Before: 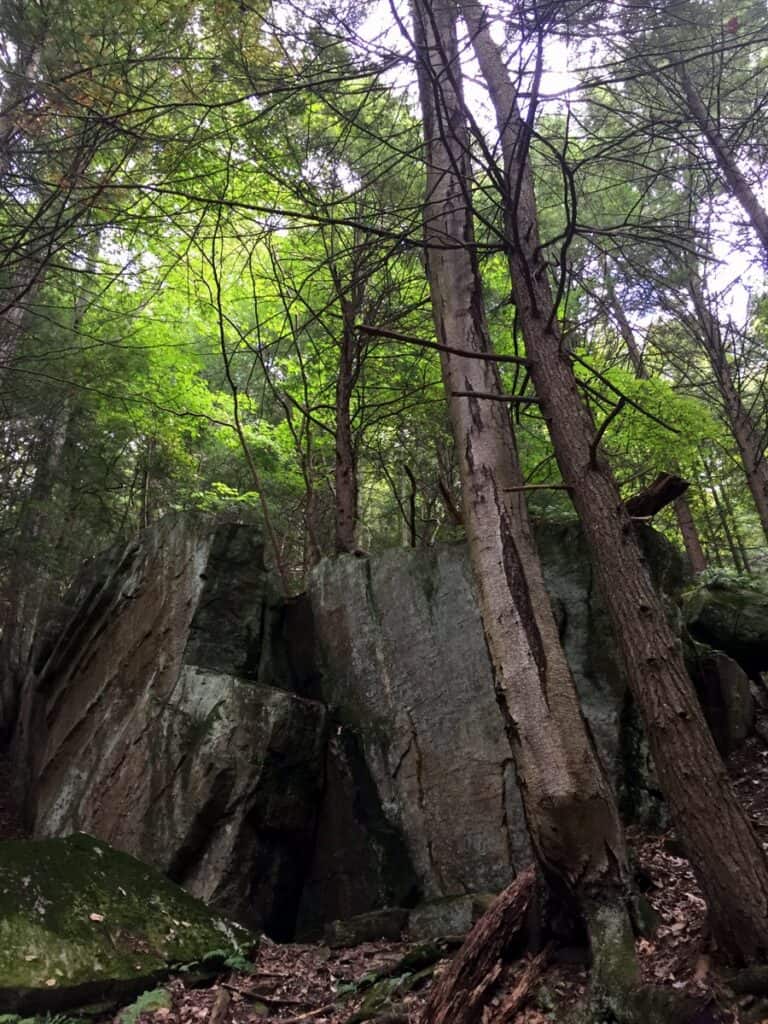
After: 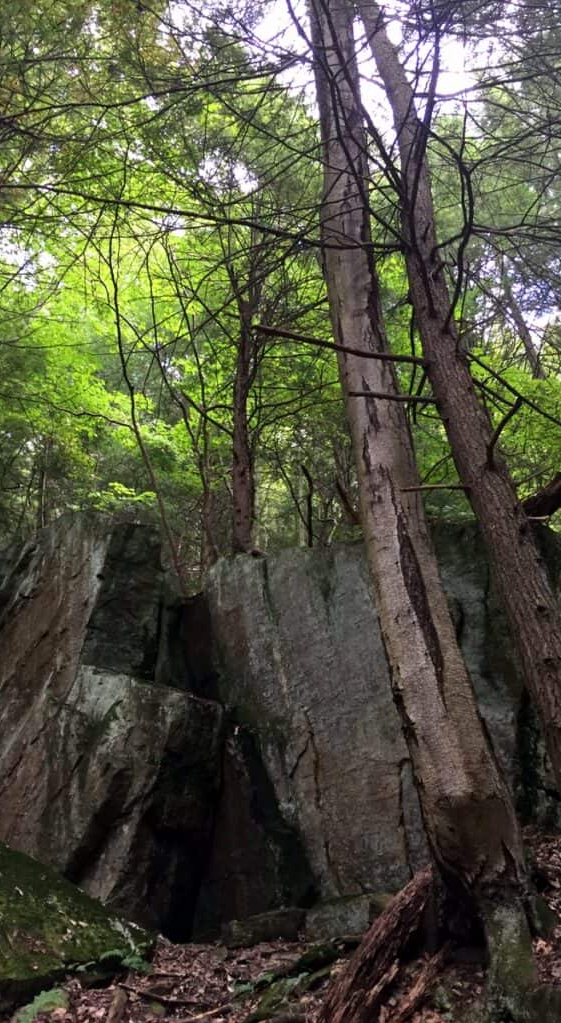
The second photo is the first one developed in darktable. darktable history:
tone curve: curves: ch0 [(0, 0) (0.003, 0.003) (0.011, 0.012) (0.025, 0.026) (0.044, 0.046) (0.069, 0.072) (0.1, 0.104) (0.136, 0.141) (0.177, 0.184) (0.224, 0.233) (0.277, 0.288) (0.335, 0.348) (0.399, 0.414) (0.468, 0.486) (0.543, 0.564) (0.623, 0.647) (0.709, 0.736) (0.801, 0.831) (0.898, 0.921) (1, 1)], color space Lab, linked channels, preserve colors none
crop: left 13.533%, top 0%, right 13.409%
